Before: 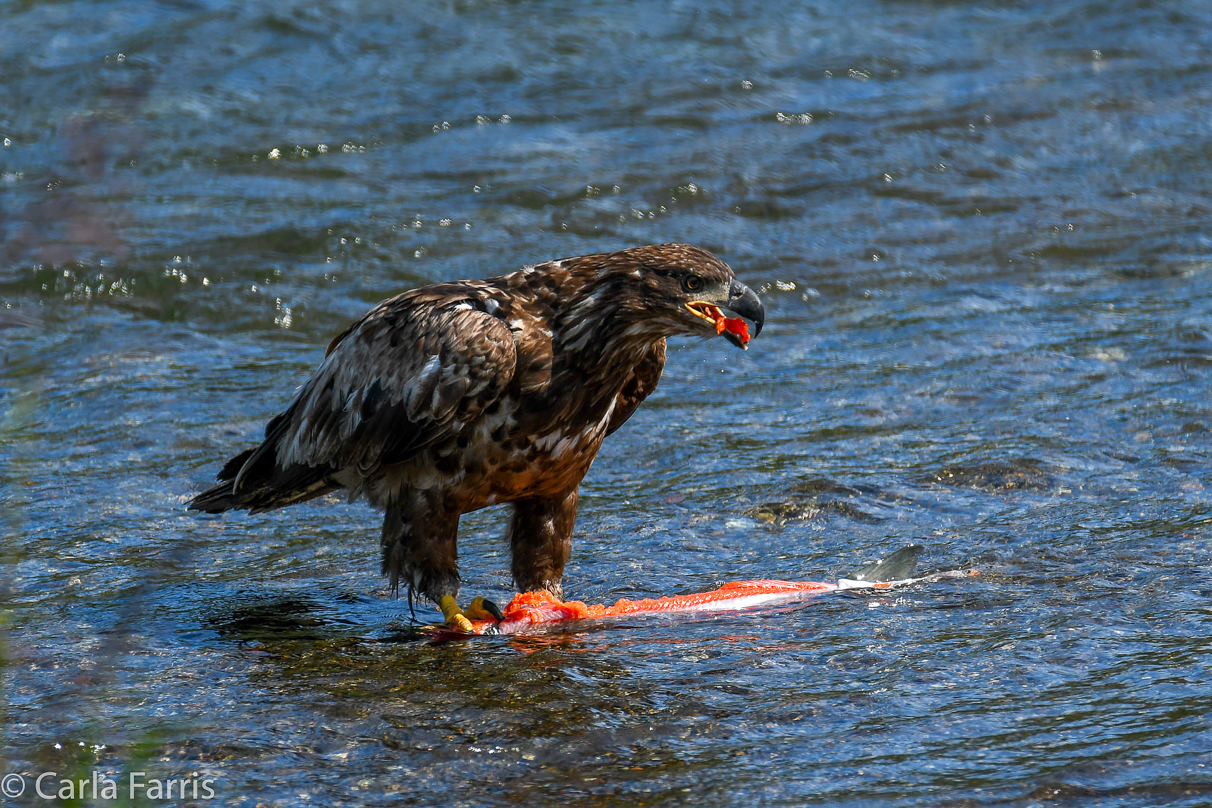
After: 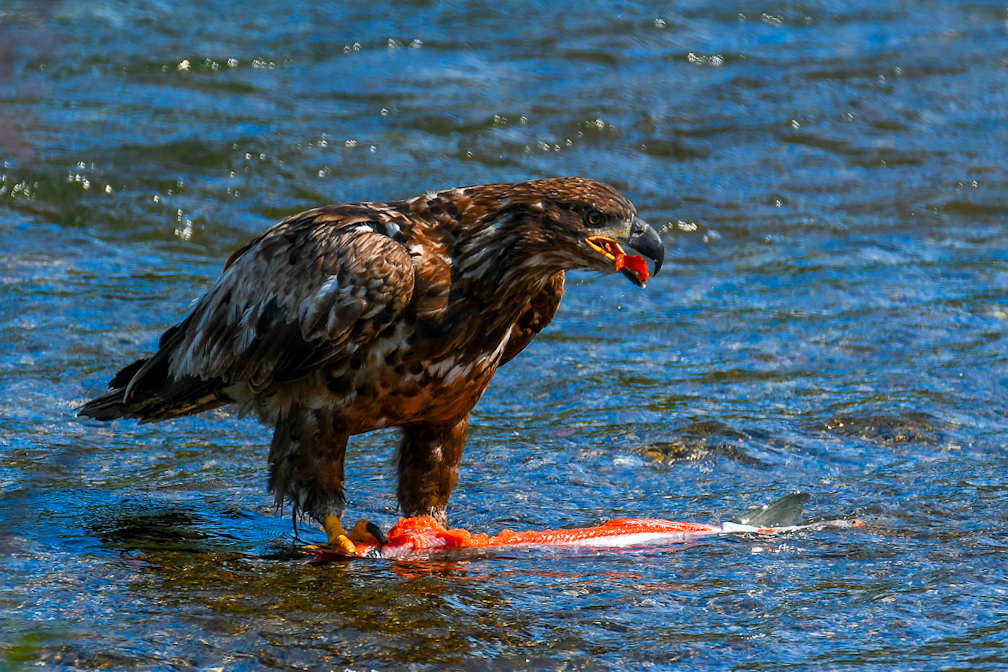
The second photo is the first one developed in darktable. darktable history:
color zones: curves: ch1 [(0, 0.455) (0.063, 0.455) (0.286, 0.495) (0.429, 0.5) (0.571, 0.5) (0.714, 0.5) (0.857, 0.5) (1, 0.455)]; ch2 [(0, 0.532) (0.063, 0.521) (0.233, 0.447) (0.429, 0.489) (0.571, 0.5) (0.714, 0.5) (0.857, 0.5) (1, 0.532)]
crop and rotate: angle -3.27°, left 5.211%, top 5.211%, right 4.607%, bottom 4.607%
tone equalizer: on, module defaults
color balance rgb: linear chroma grading › global chroma 15%, perceptual saturation grading › global saturation 30%
